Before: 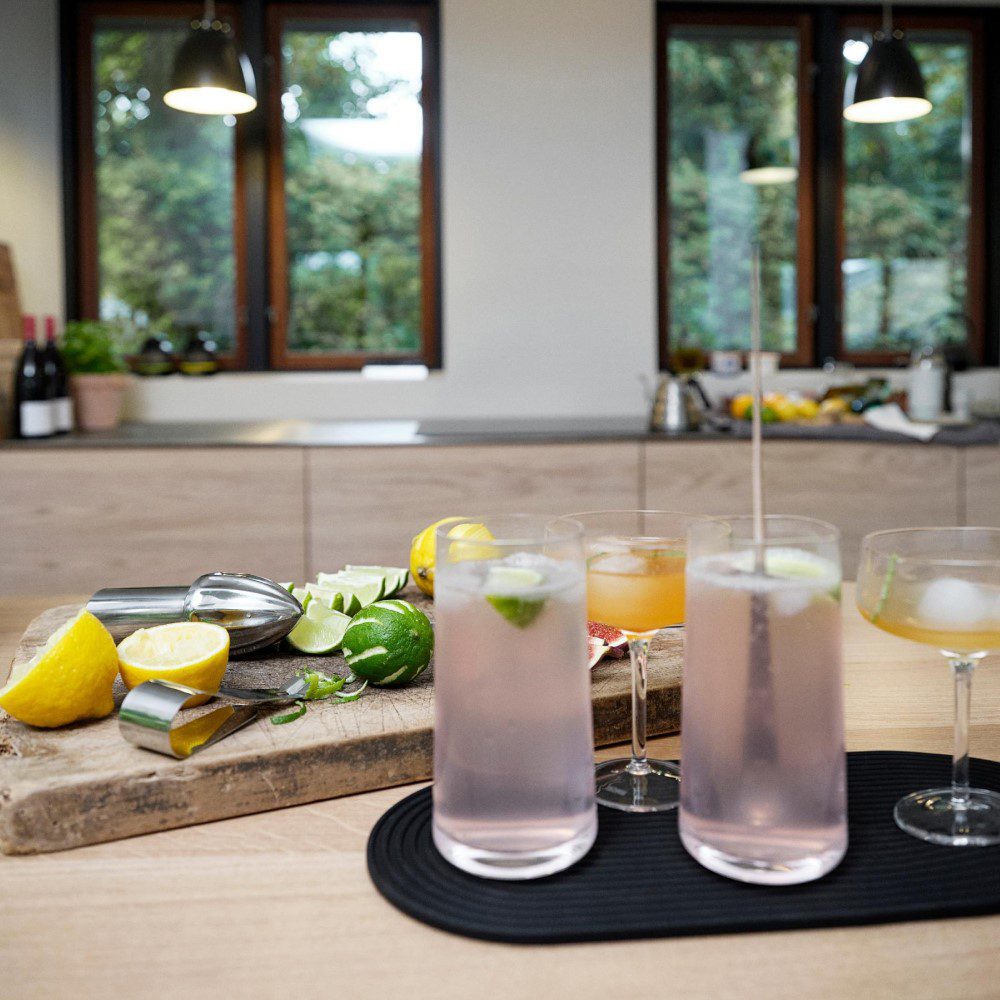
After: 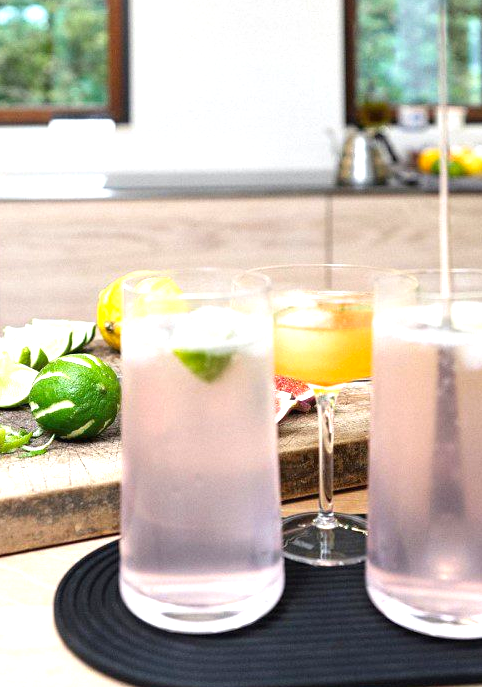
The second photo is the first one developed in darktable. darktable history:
exposure: black level correction 0, exposure 1 EV, compensate exposure bias true, compensate highlight preservation false
crop: left 31.379%, top 24.658%, right 20.326%, bottom 6.628%
vibrance: vibrance 10%
base curve: exposure shift 0, preserve colors none
